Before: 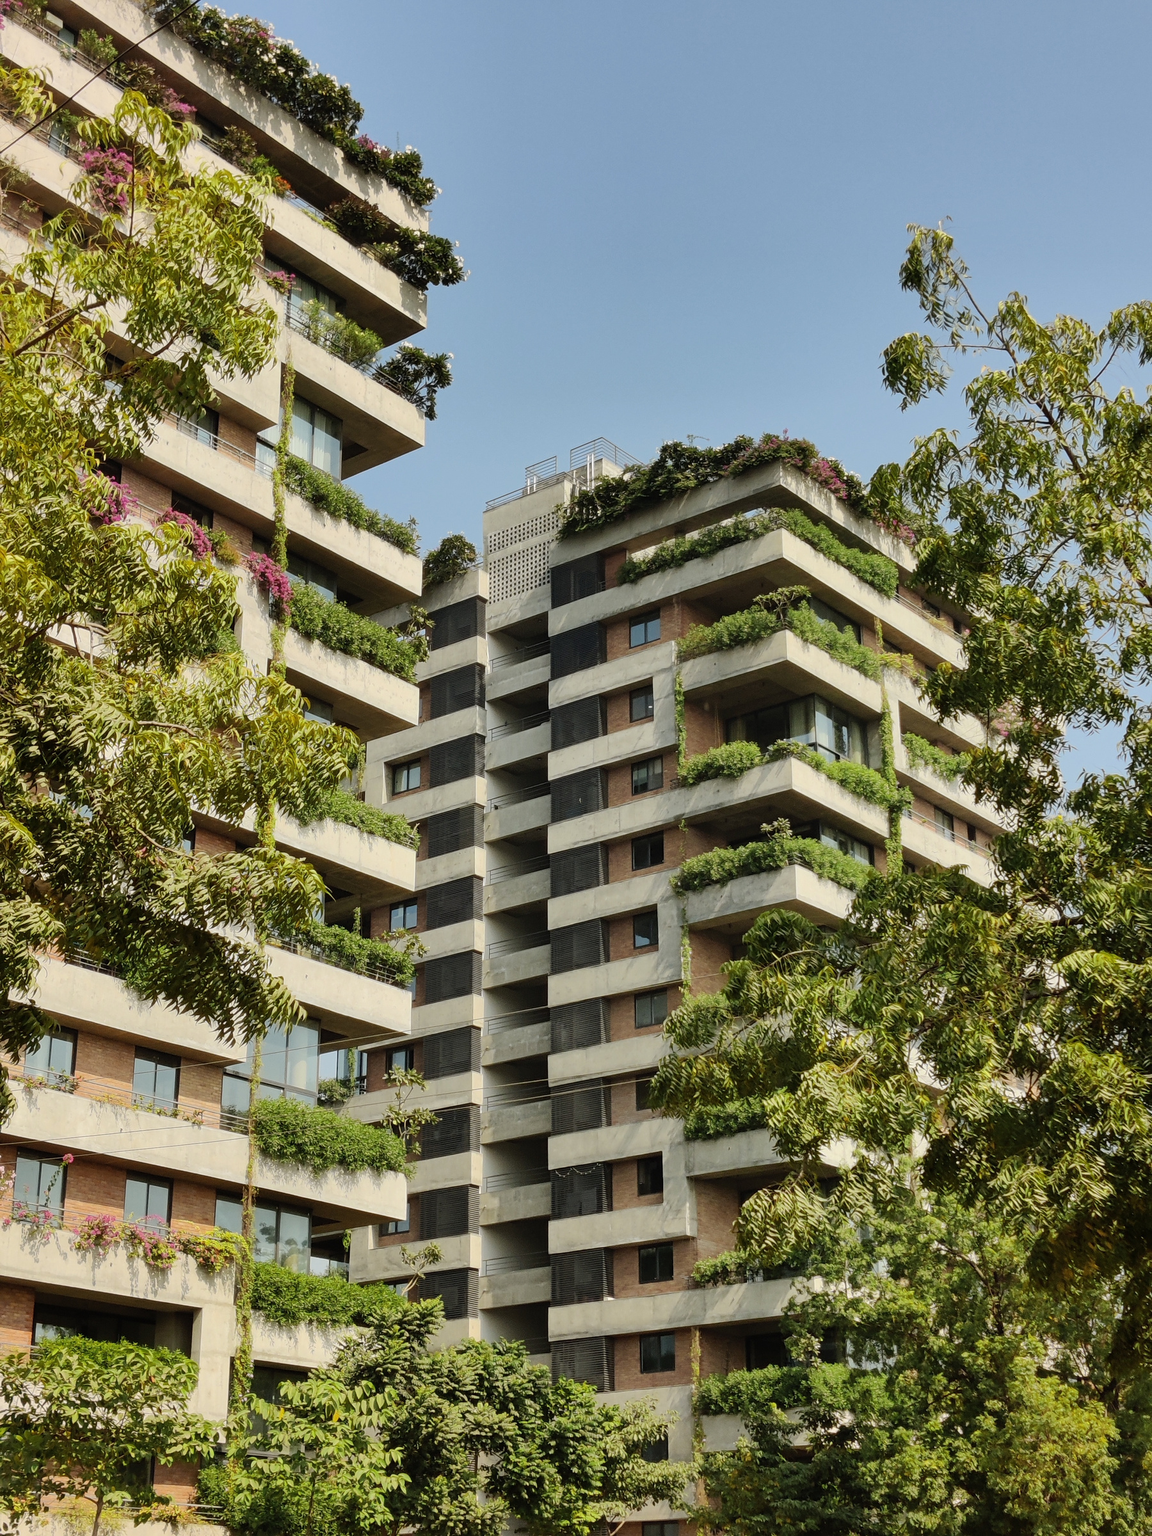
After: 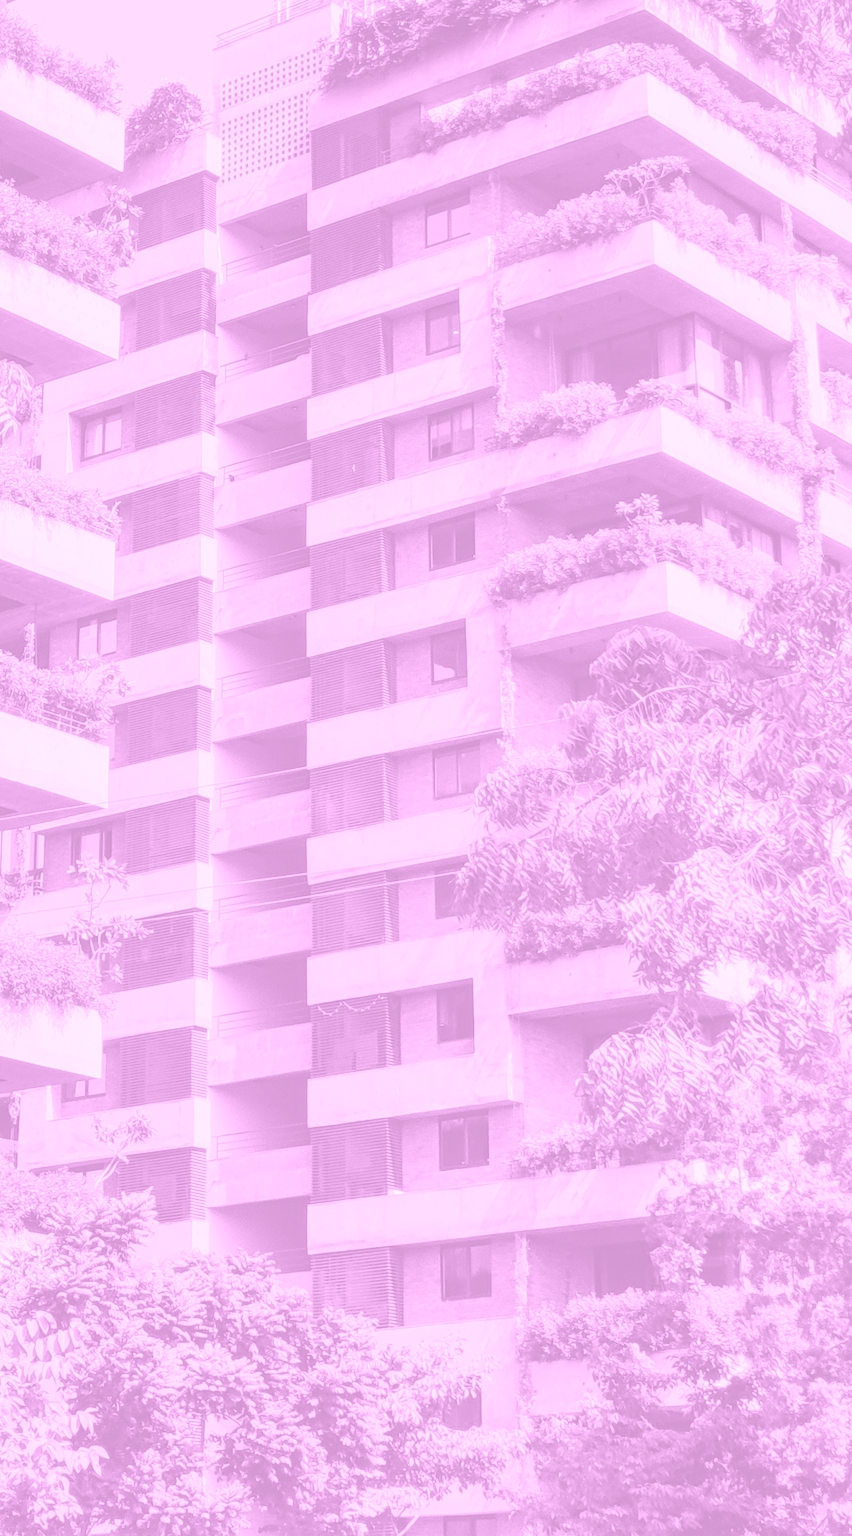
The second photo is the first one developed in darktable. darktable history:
colorize: hue 331.2°, saturation 75%, source mix 30.28%, lightness 70.52%, version 1
exposure: exposure 0.785 EV, compensate highlight preservation false
rotate and perspective: crop left 0, crop top 0
crop and rotate: left 29.237%, top 31.152%, right 19.807%
local contrast: detail 115%
